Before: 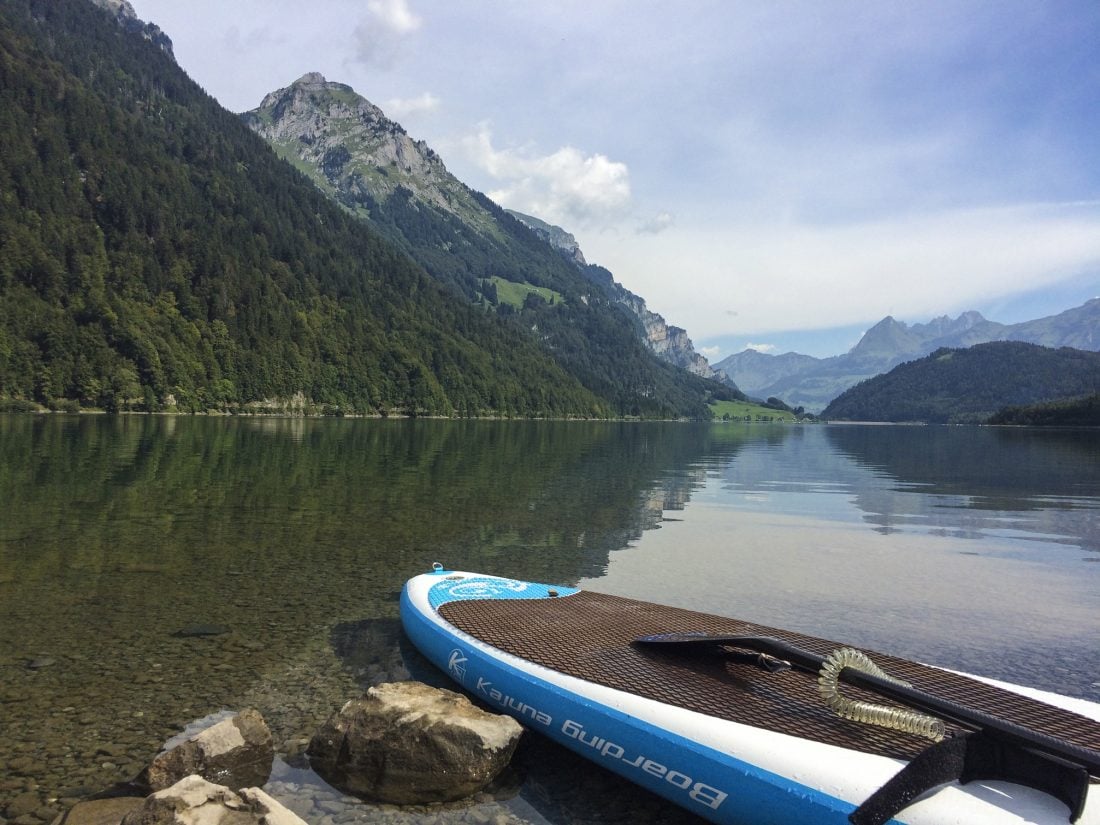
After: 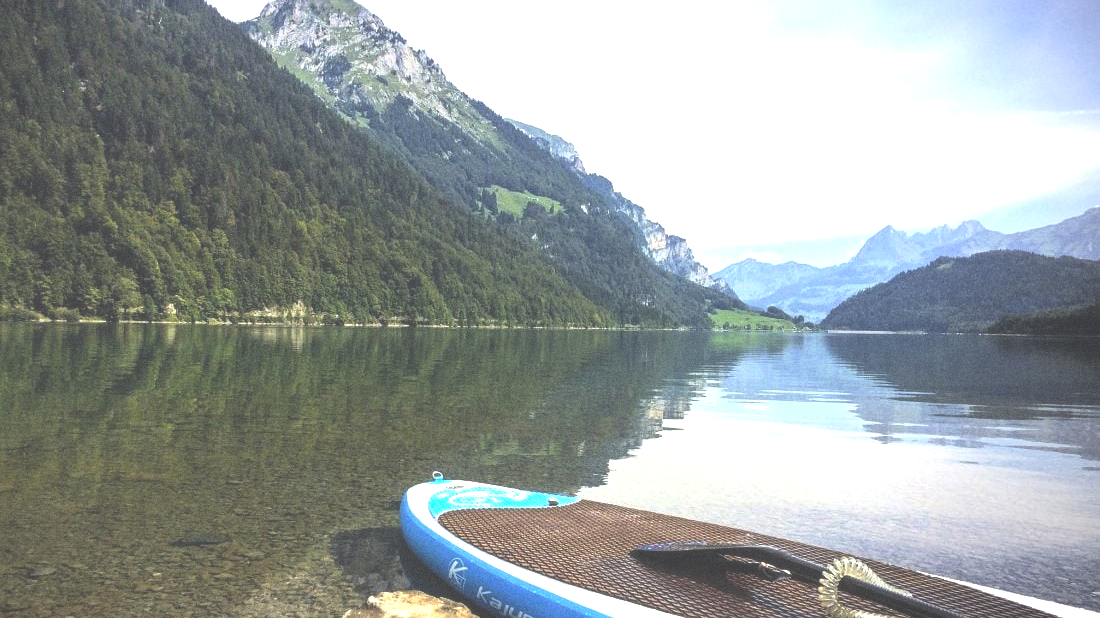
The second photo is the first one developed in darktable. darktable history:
sharpen: amount 0.2
contrast brightness saturation: brightness 0.13
vignetting: center (-0.15, 0.013)
exposure: black level correction 0, exposure 1.3 EV, compensate exposure bias true, compensate highlight preservation false
rgb curve: curves: ch0 [(0, 0.186) (0.314, 0.284) (0.775, 0.708) (1, 1)], compensate middle gray true, preserve colors none
grain: coarseness 0.09 ISO
crop: top 11.038%, bottom 13.962%
soften: size 10%, saturation 50%, brightness 0.2 EV, mix 10%
